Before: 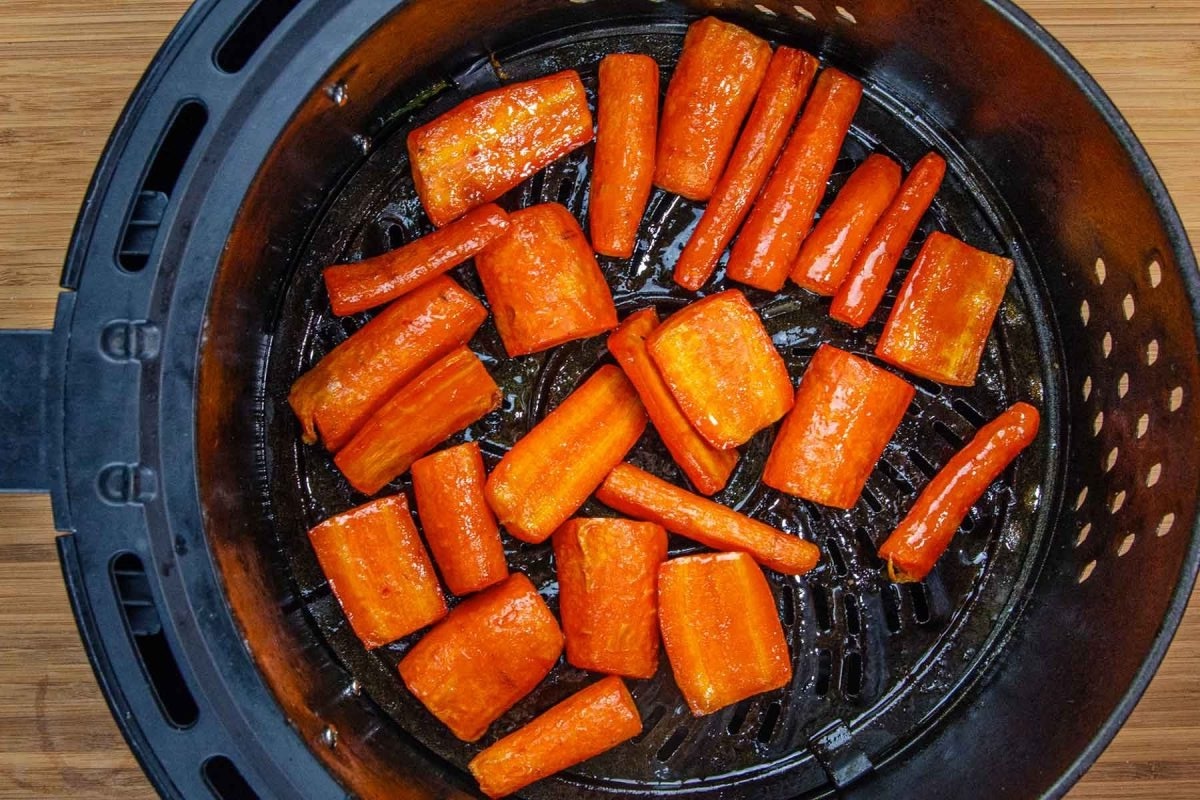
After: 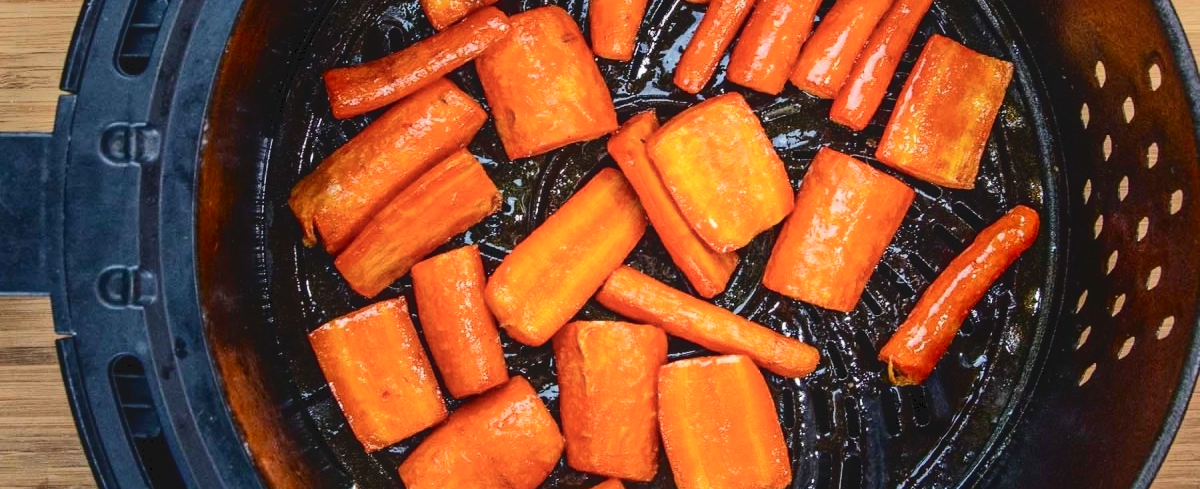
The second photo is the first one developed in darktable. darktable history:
crop and rotate: top 24.845%, bottom 13.971%
tone curve: curves: ch0 [(0, 0) (0.003, 0.076) (0.011, 0.081) (0.025, 0.084) (0.044, 0.092) (0.069, 0.1) (0.1, 0.117) (0.136, 0.144) (0.177, 0.186) (0.224, 0.237) (0.277, 0.306) (0.335, 0.39) (0.399, 0.494) (0.468, 0.574) (0.543, 0.666) (0.623, 0.722) (0.709, 0.79) (0.801, 0.855) (0.898, 0.926) (1, 1)], color space Lab, independent channels, preserve colors none
shadows and highlights: shadows -53.76, highlights 87.03, soften with gaussian
